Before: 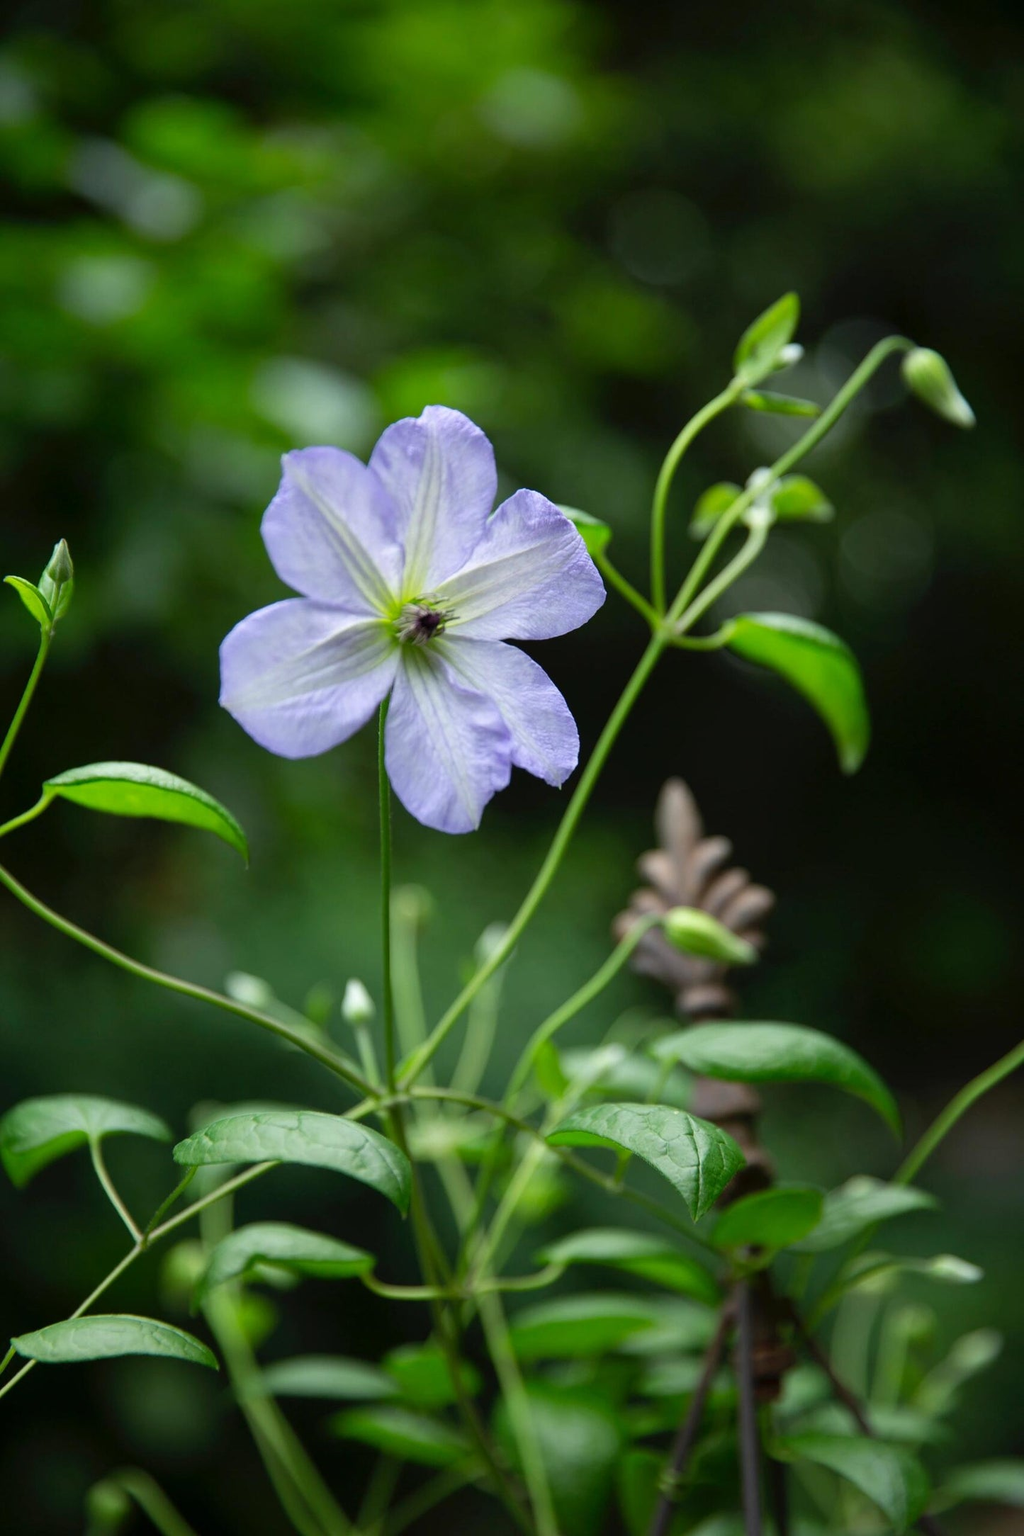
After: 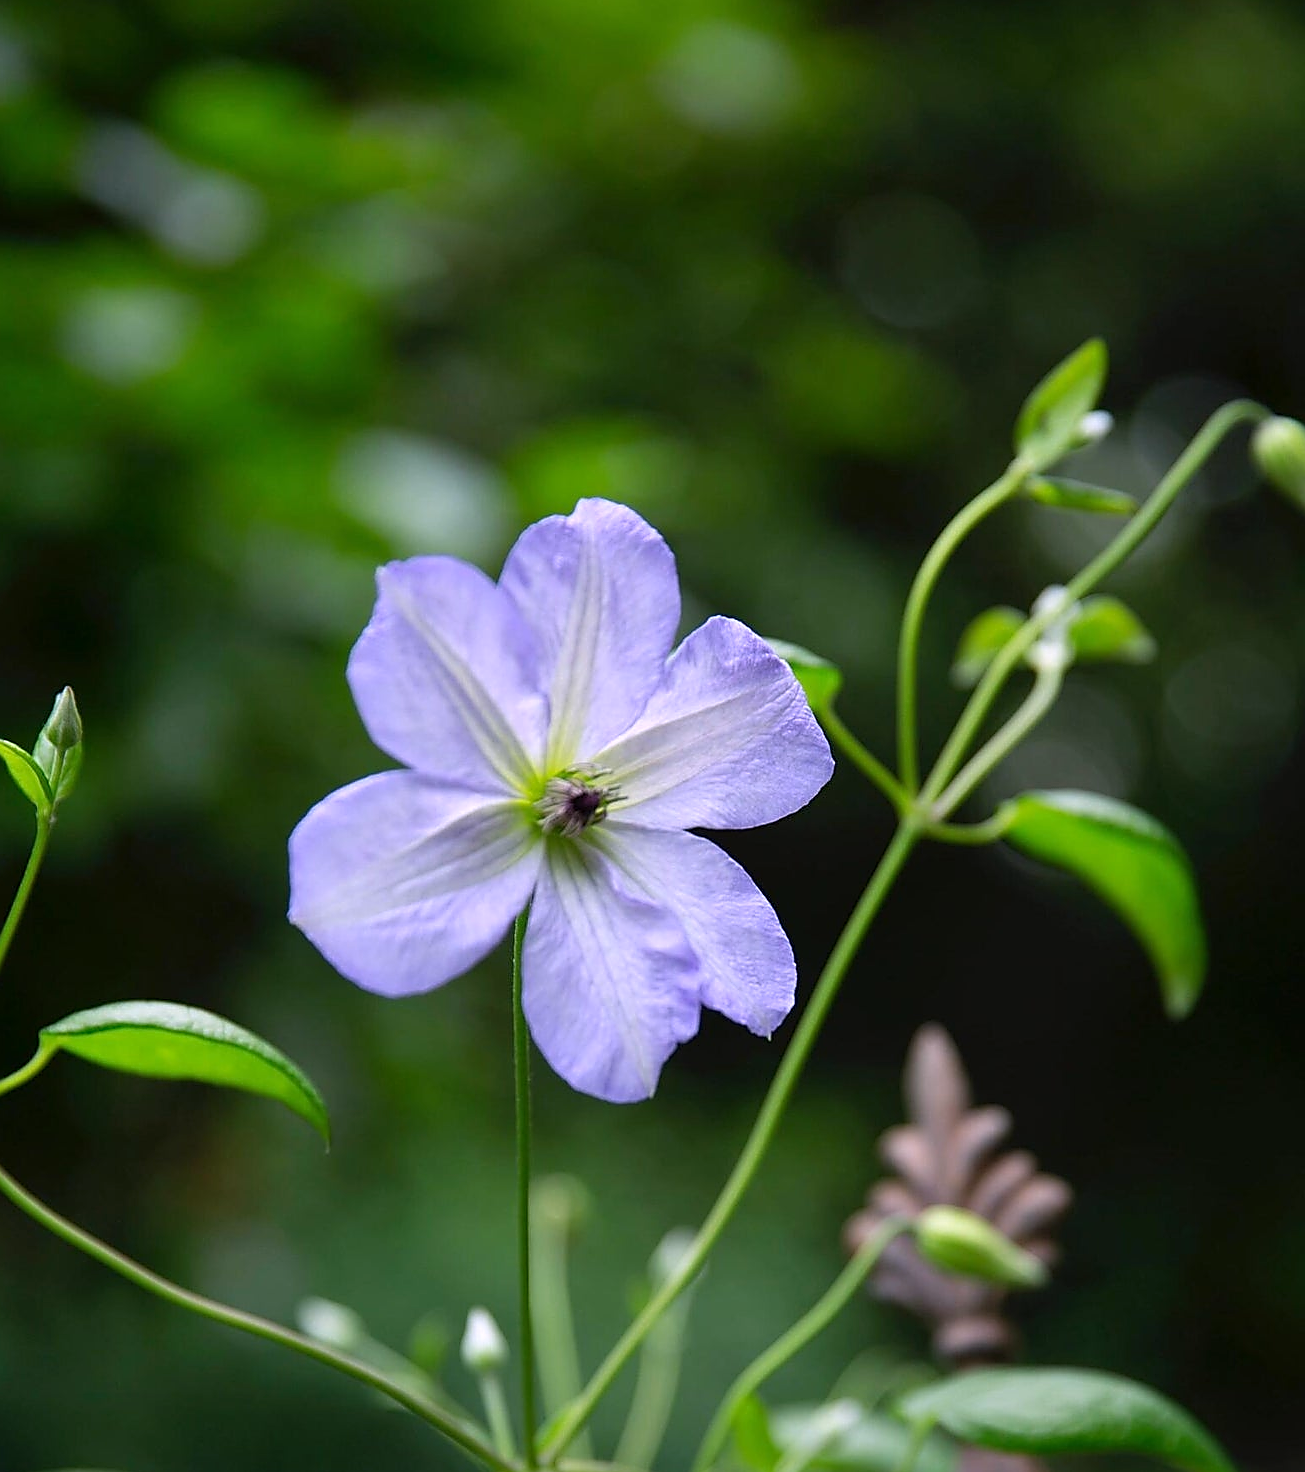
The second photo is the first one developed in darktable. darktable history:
crop: left 1.509%, top 3.452%, right 7.696%, bottom 28.452%
sharpen: radius 1.4, amount 1.25, threshold 0.7
white balance: red 1.066, blue 1.119
